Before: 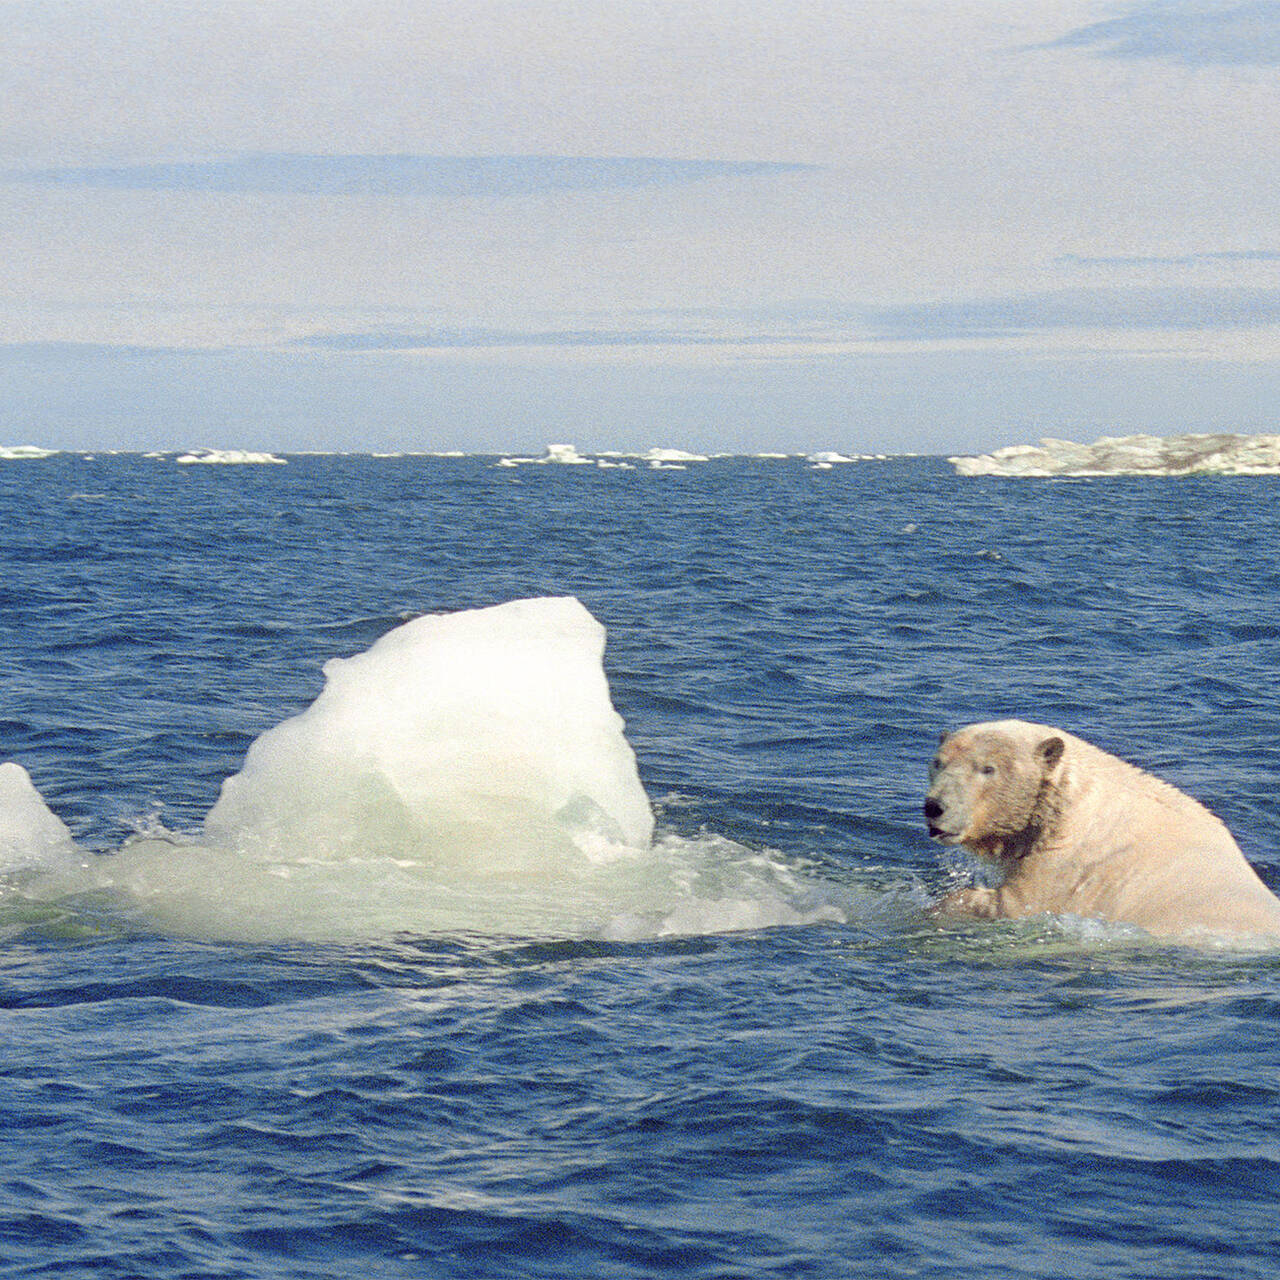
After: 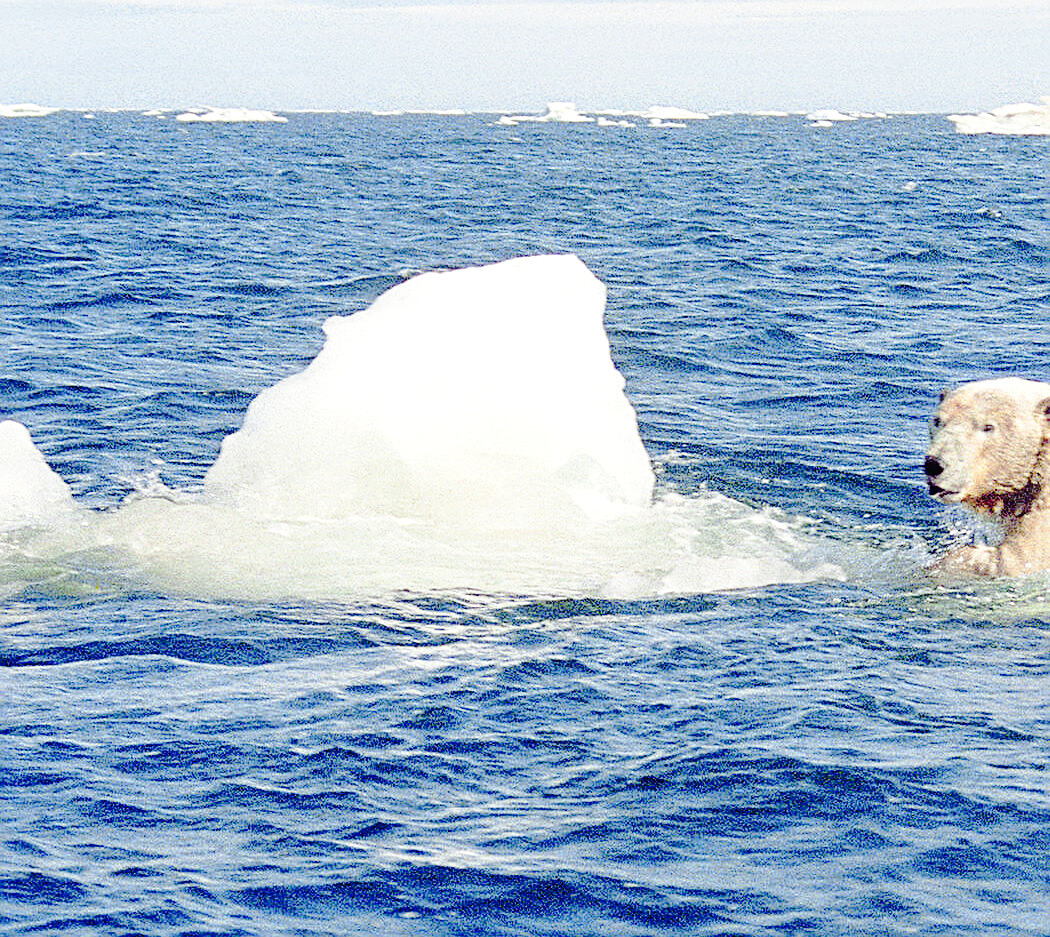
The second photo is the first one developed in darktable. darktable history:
local contrast: highlights 103%, shadows 98%, detail 119%, midtone range 0.2
tone curve: curves: ch0 [(0, 0) (0.003, 0.026) (0.011, 0.025) (0.025, 0.022) (0.044, 0.022) (0.069, 0.028) (0.1, 0.041) (0.136, 0.062) (0.177, 0.103) (0.224, 0.167) (0.277, 0.242) (0.335, 0.343) (0.399, 0.452) (0.468, 0.539) (0.543, 0.614) (0.623, 0.683) (0.709, 0.749) (0.801, 0.827) (0.898, 0.918) (1, 1)], preserve colors none
sharpen: amount 0.593
crop: top 26.785%, right 17.963%
base curve: curves: ch0 [(0, 0) (0.028, 0.03) (0.121, 0.232) (0.46, 0.748) (0.859, 0.968) (1, 1)], preserve colors none
shadows and highlights: radius 334.21, shadows 65.28, highlights 6.39, compress 87.55%, soften with gaussian
